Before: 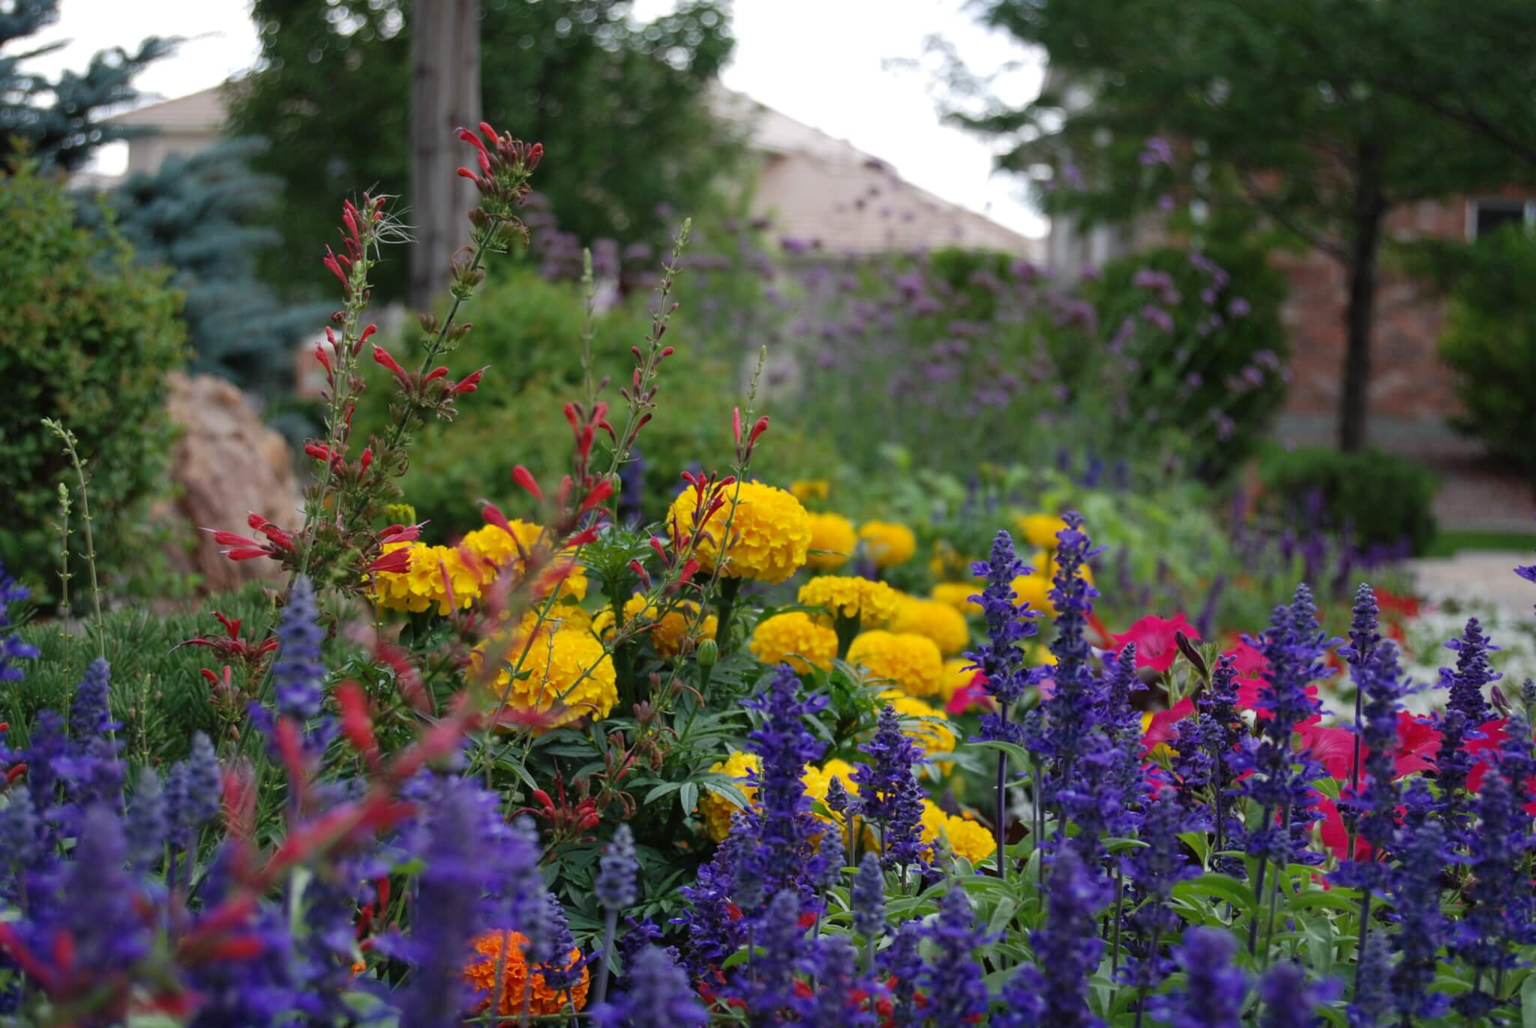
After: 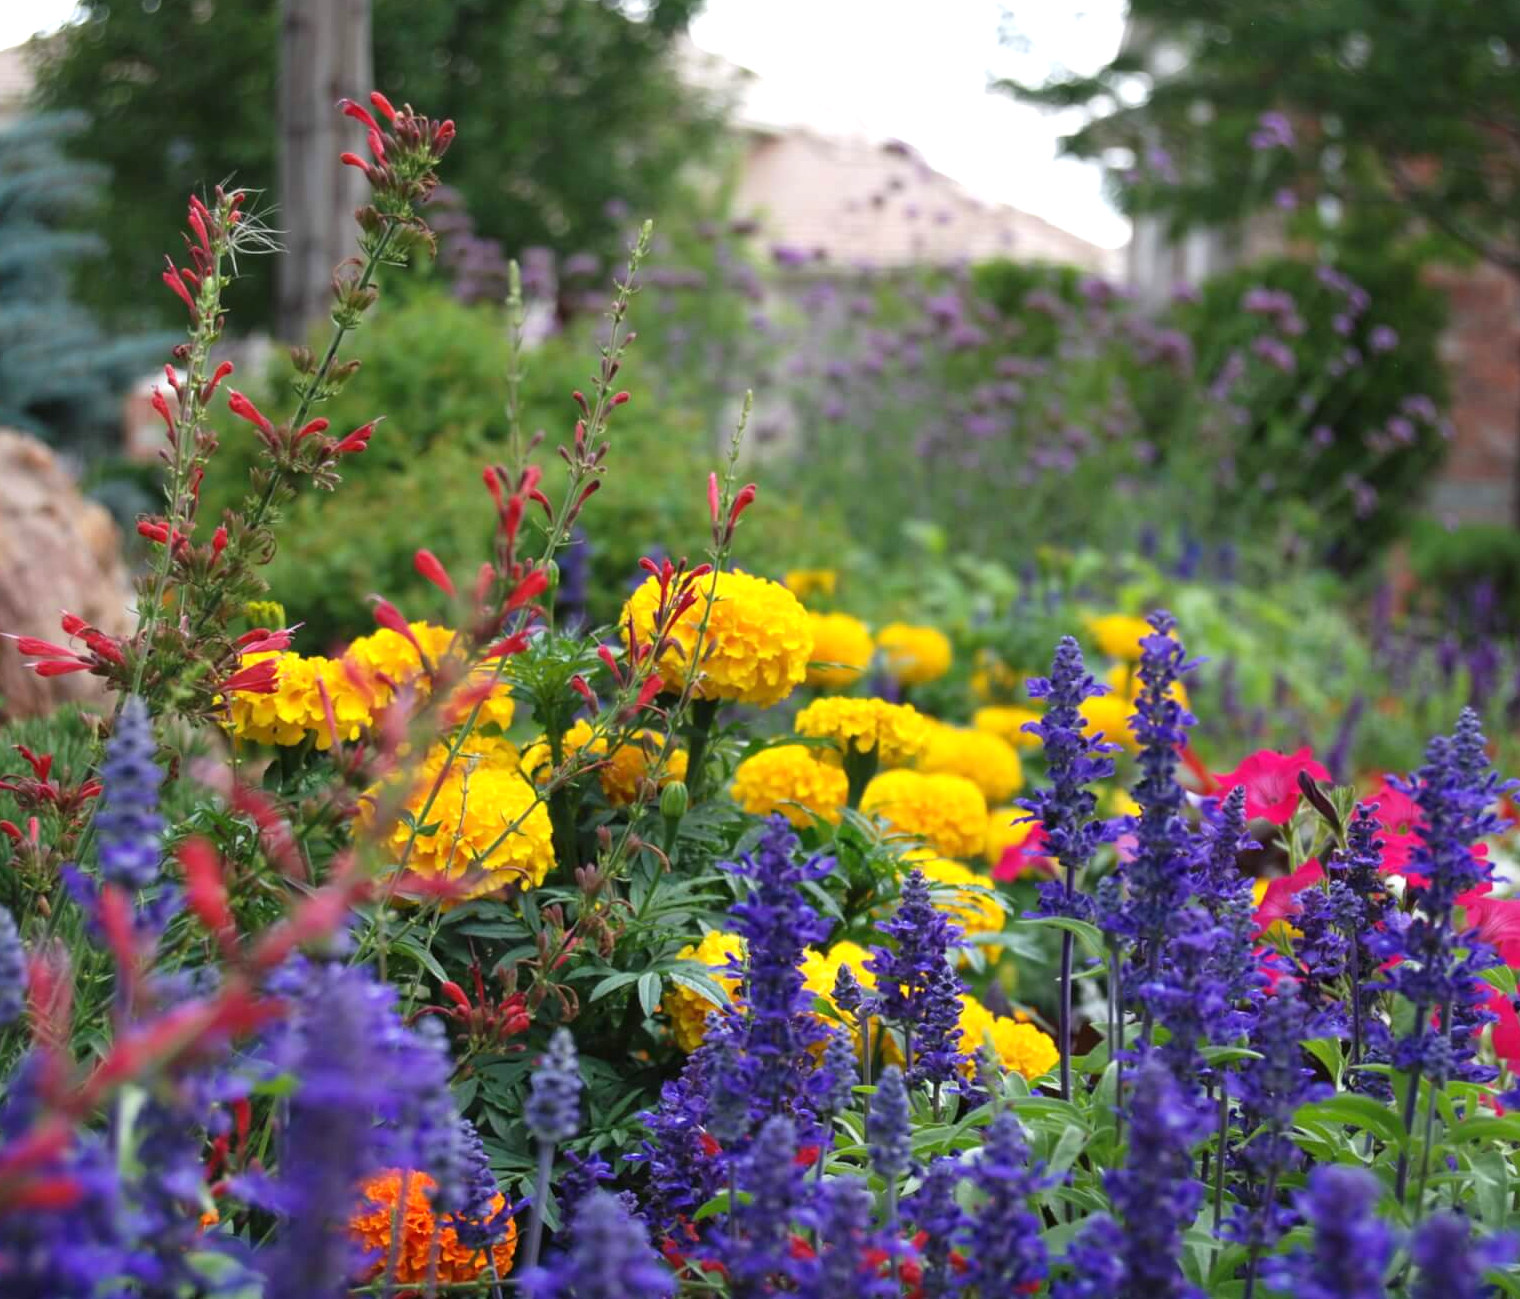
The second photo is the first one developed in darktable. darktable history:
crop and rotate: left 13.15%, top 5.251%, right 12.609%
exposure: exposure 0.7 EV, compensate highlight preservation false
